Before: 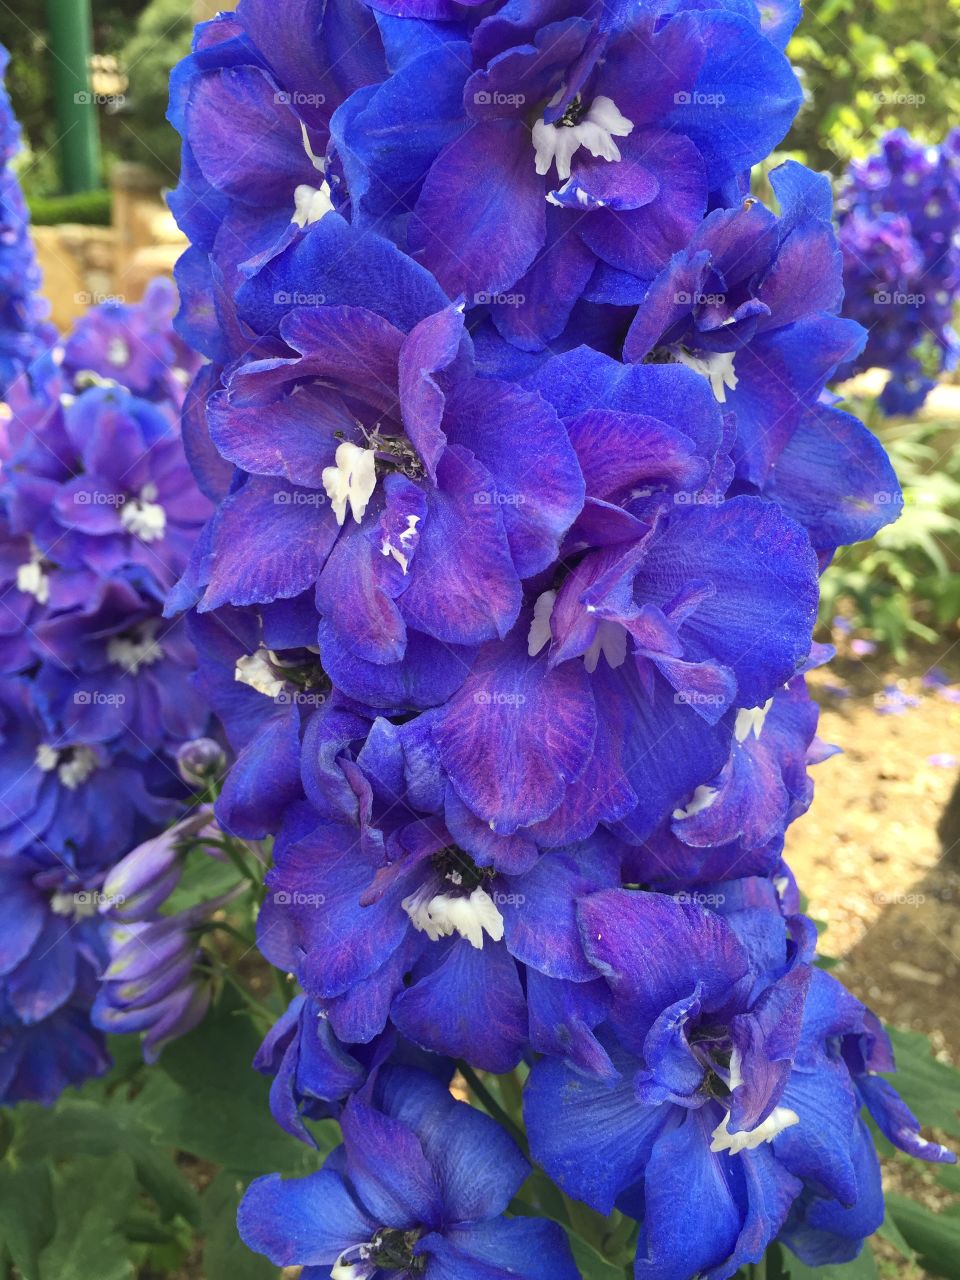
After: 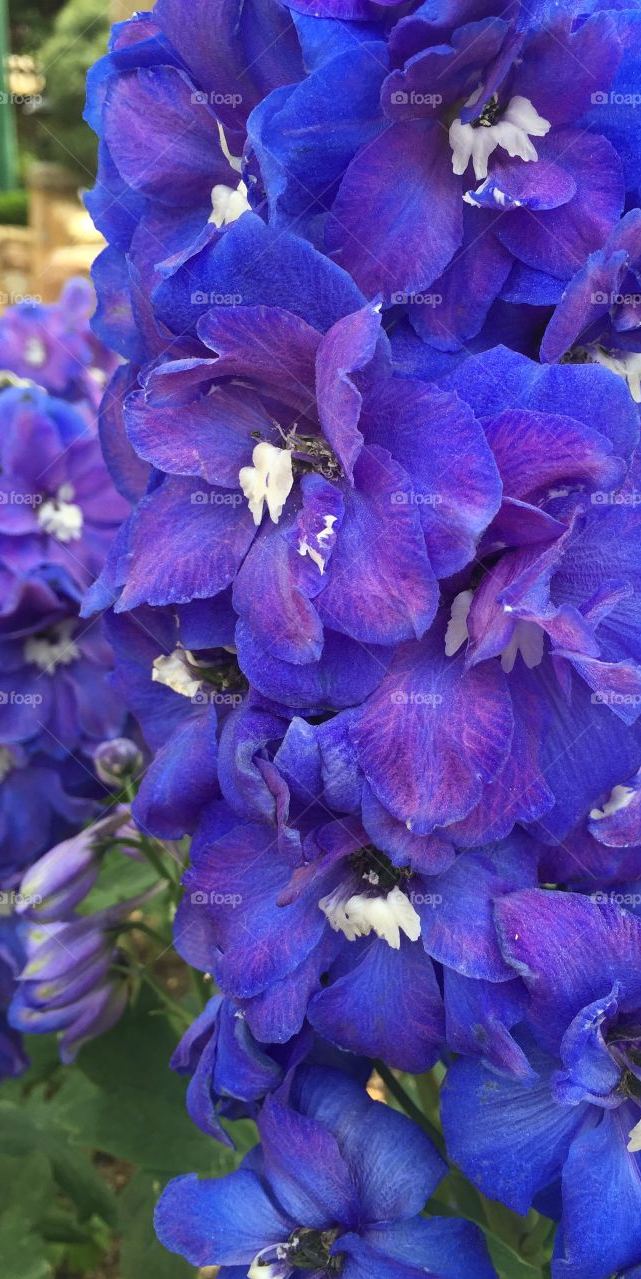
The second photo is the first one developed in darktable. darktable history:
crop and rotate: left 8.68%, right 24.519%
